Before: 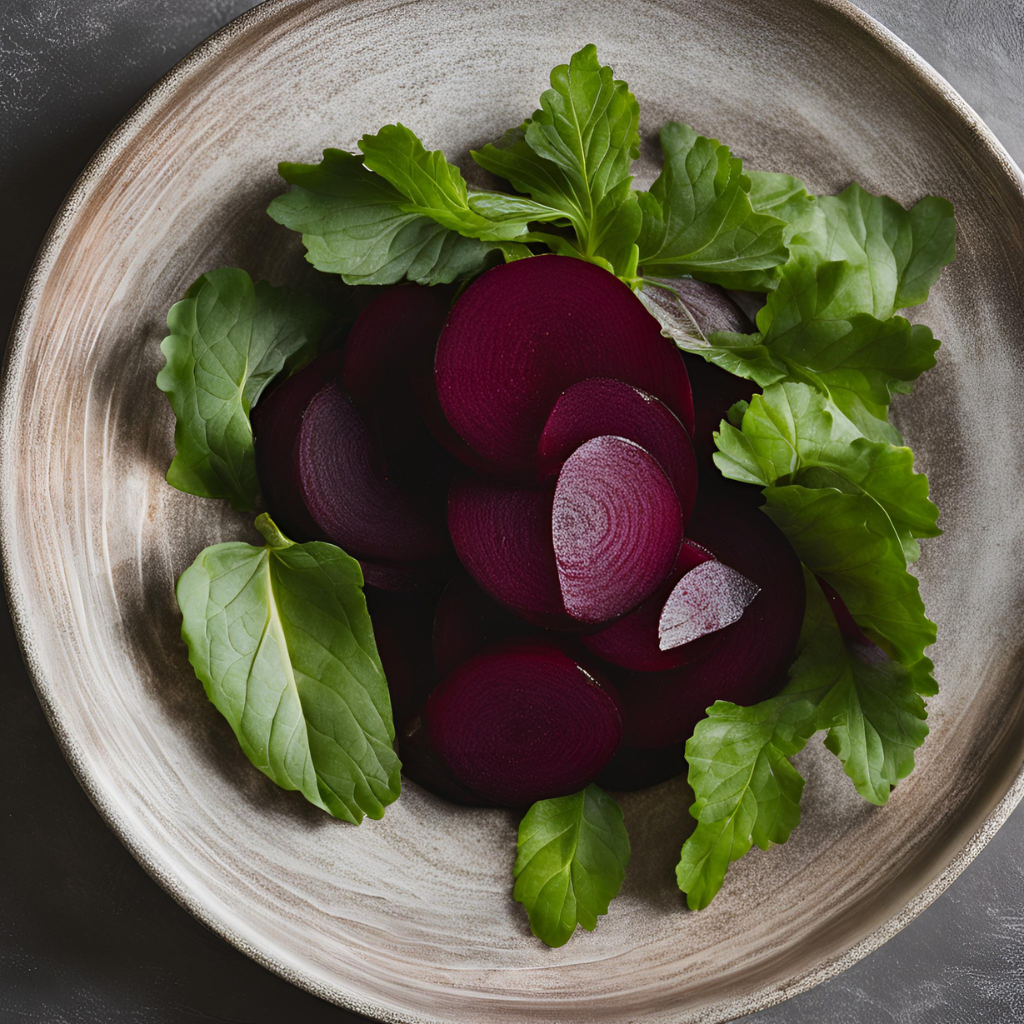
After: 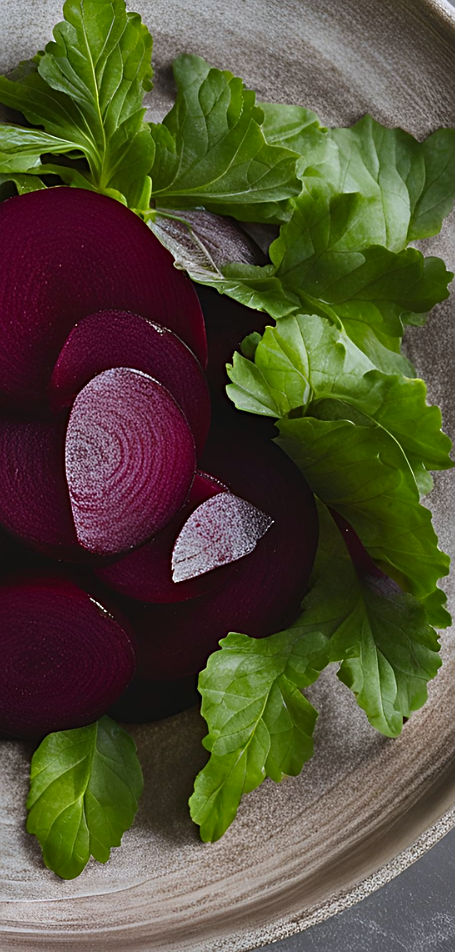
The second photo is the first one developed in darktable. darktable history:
crop: left 47.628%, top 6.643%, right 7.874%
sharpen: on, module defaults
contrast brightness saturation: contrast -0.02, brightness -0.01, saturation 0.03
white balance: red 0.976, blue 1.04
